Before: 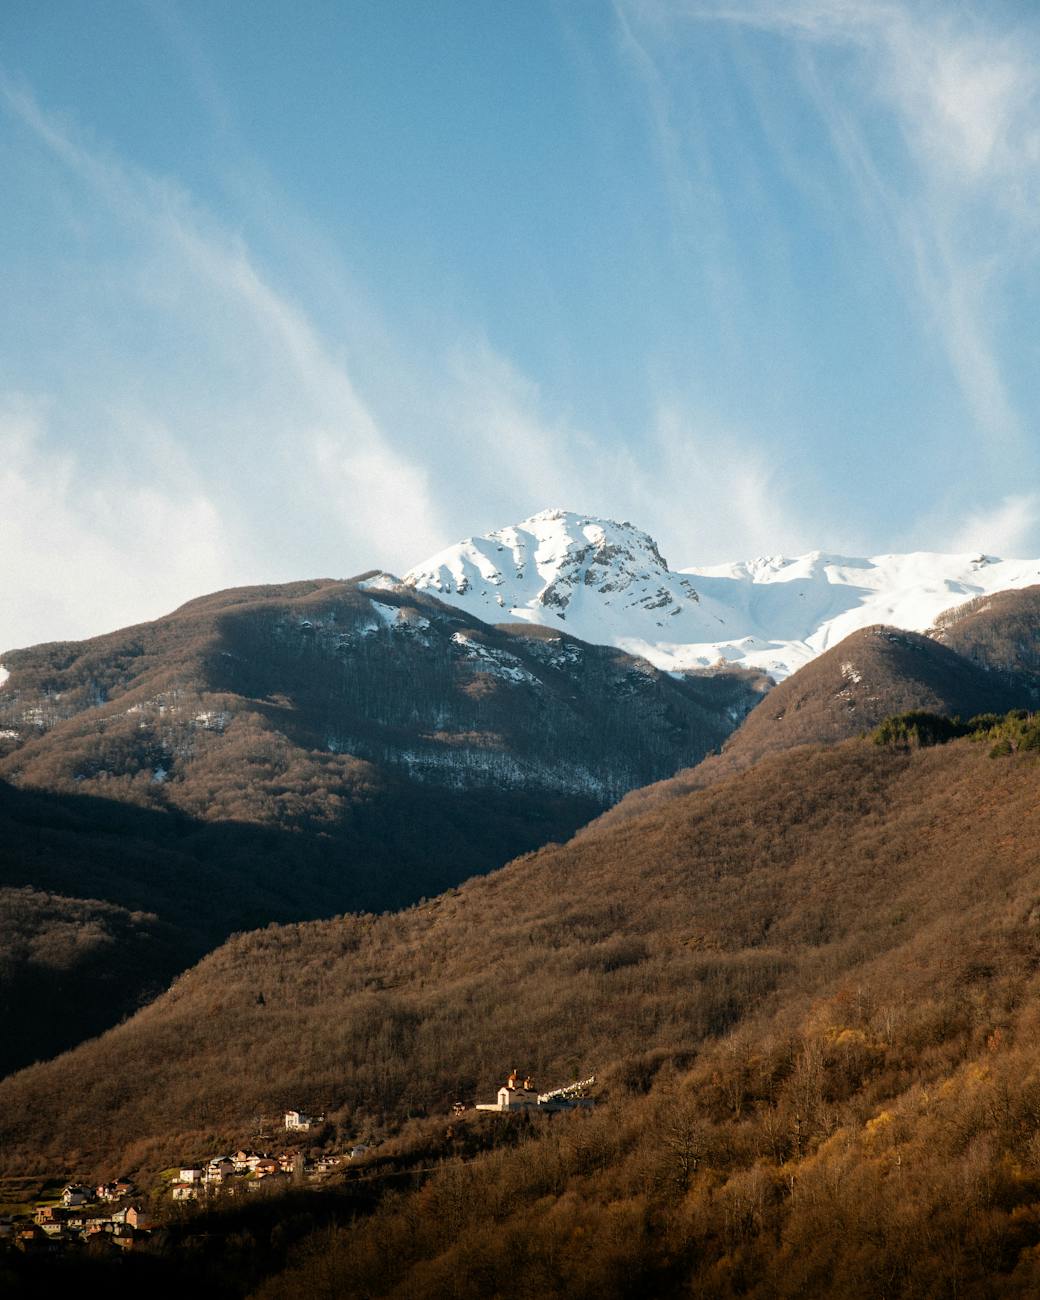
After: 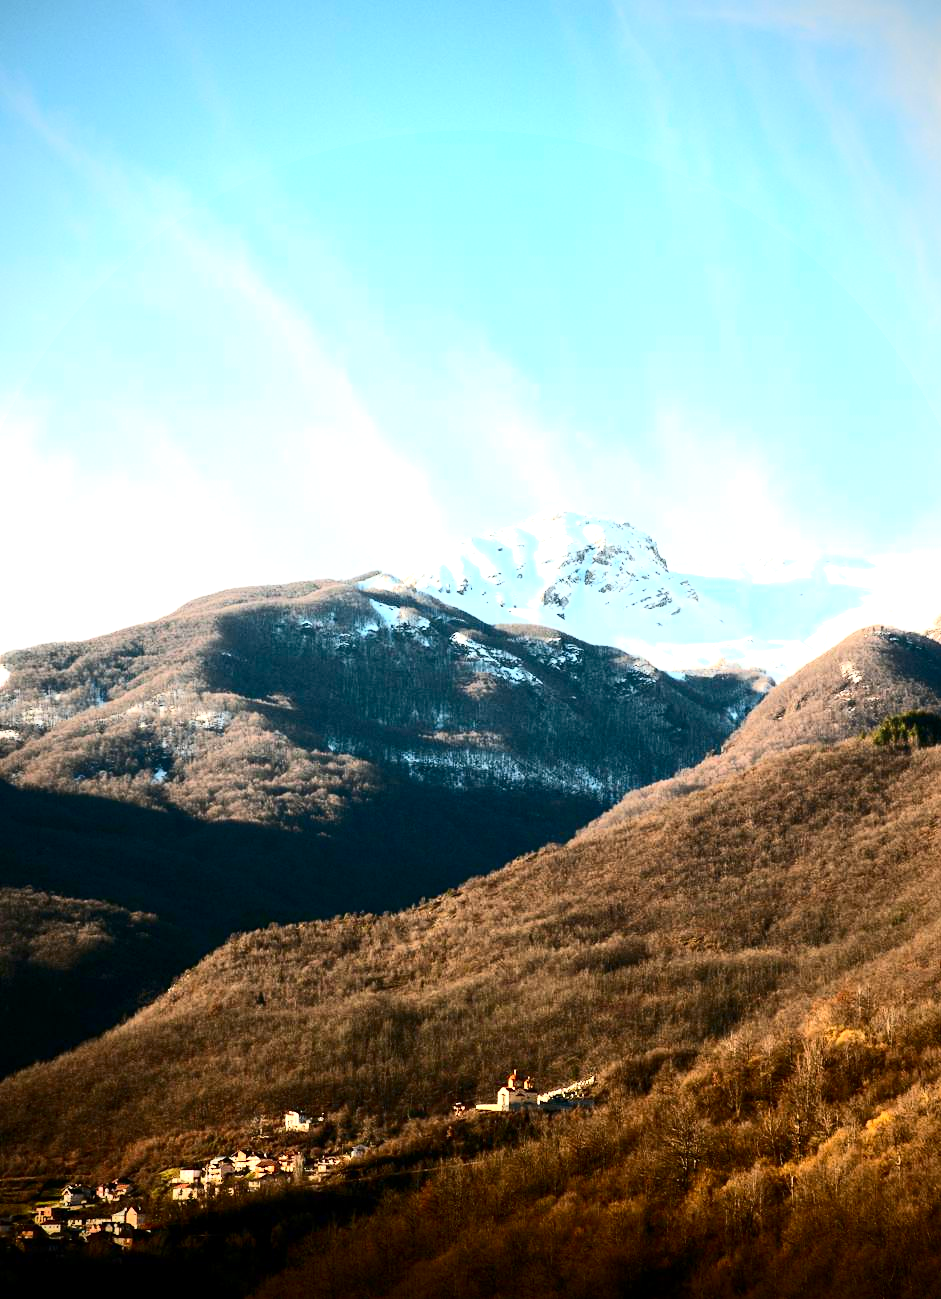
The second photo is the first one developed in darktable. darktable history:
crop: right 9.509%, bottom 0.031%
white balance: emerald 1
exposure: black level correction 0.001, exposure 0.955 EV, compensate exposure bias true, compensate highlight preservation false
contrast brightness saturation: contrast 0.4, brightness 0.1, saturation 0.21
vignetting: saturation 0, unbound false
